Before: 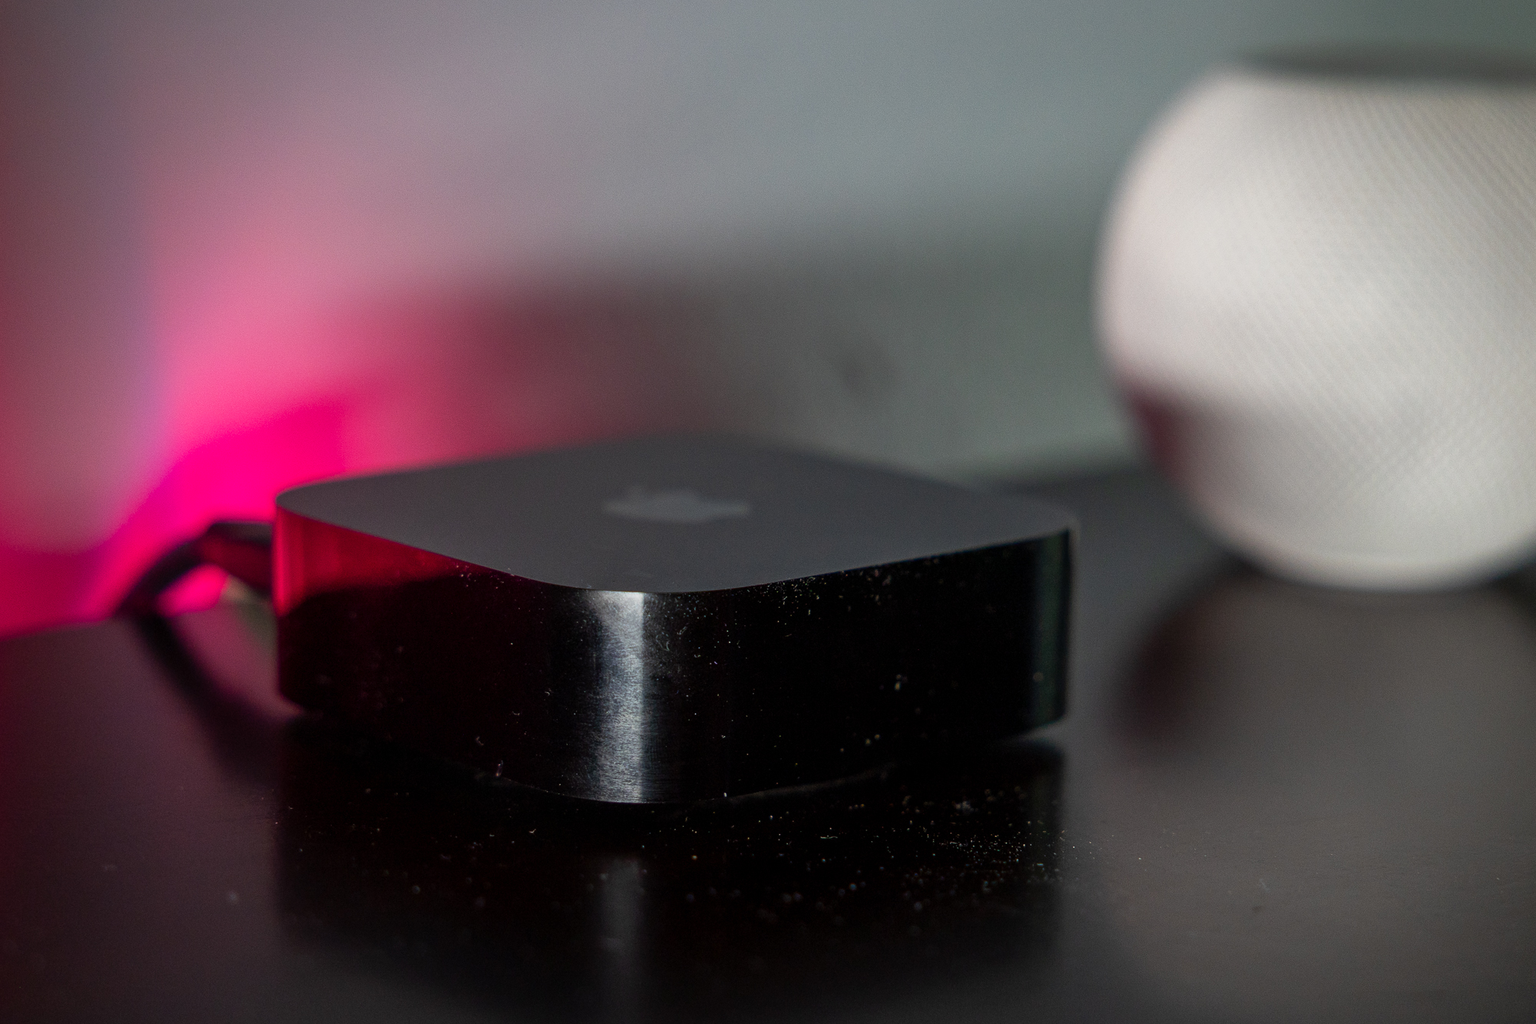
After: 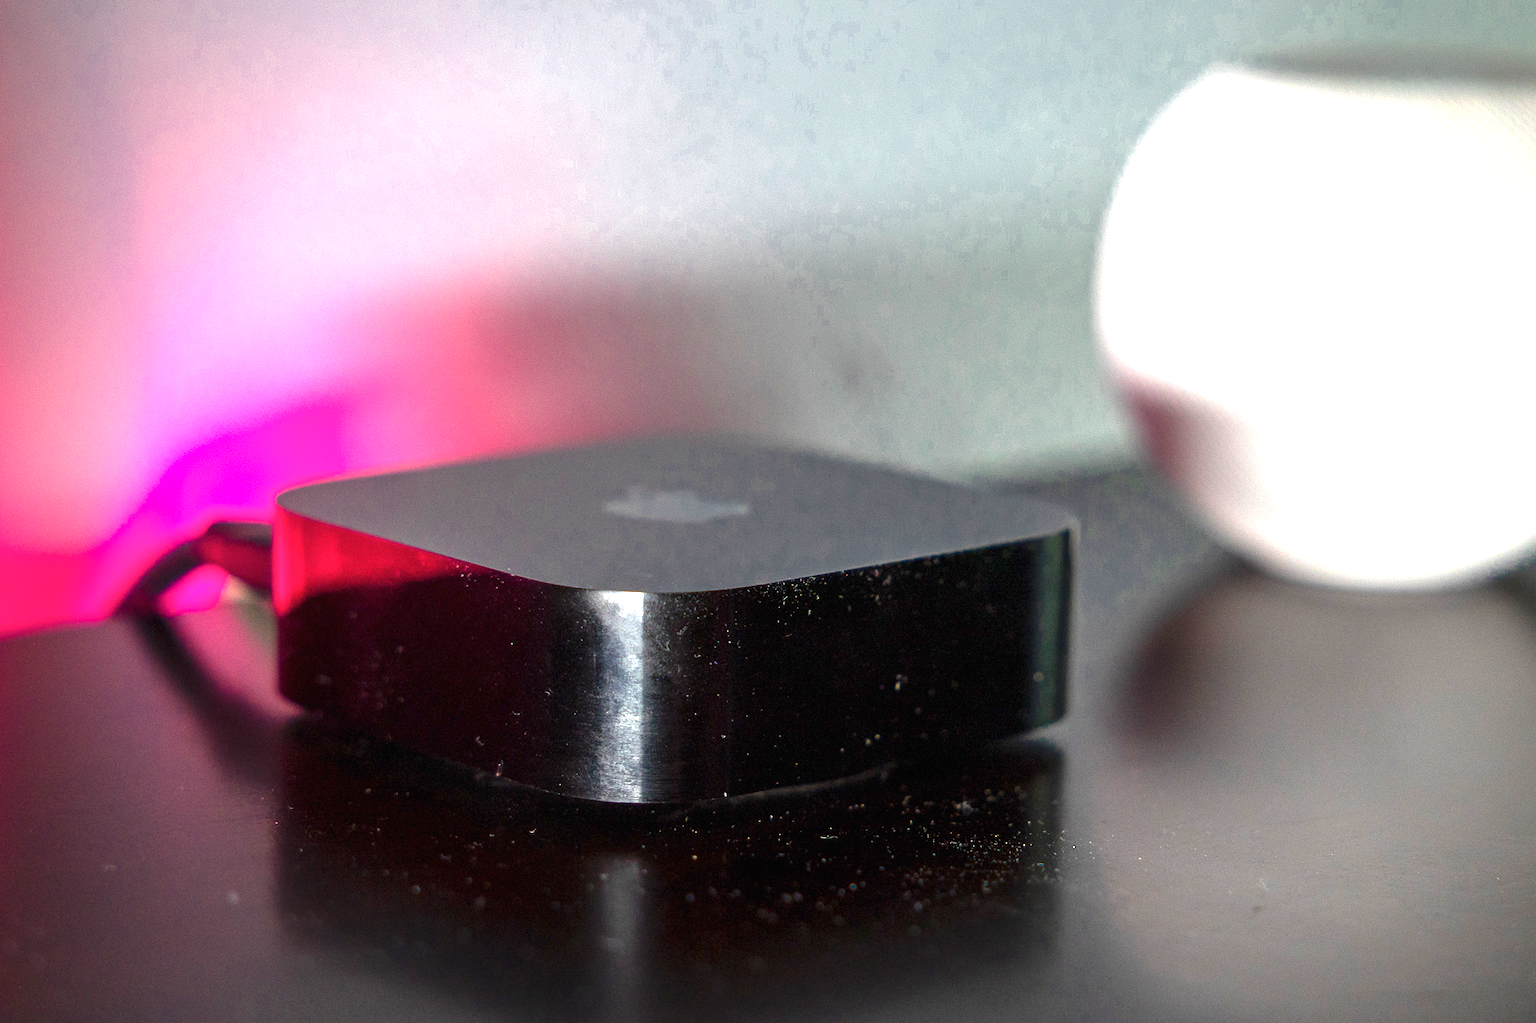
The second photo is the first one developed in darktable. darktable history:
exposure: black level correction 0, exposure 1.928 EV, compensate exposure bias true, compensate highlight preservation false
color zones: curves: ch0 [(0, 0.497) (0.143, 0.5) (0.286, 0.5) (0.429, 0.483) (0.571, 0.116) (0.714, -0.006) (0.857, 0.28) (1, 0.497)]
